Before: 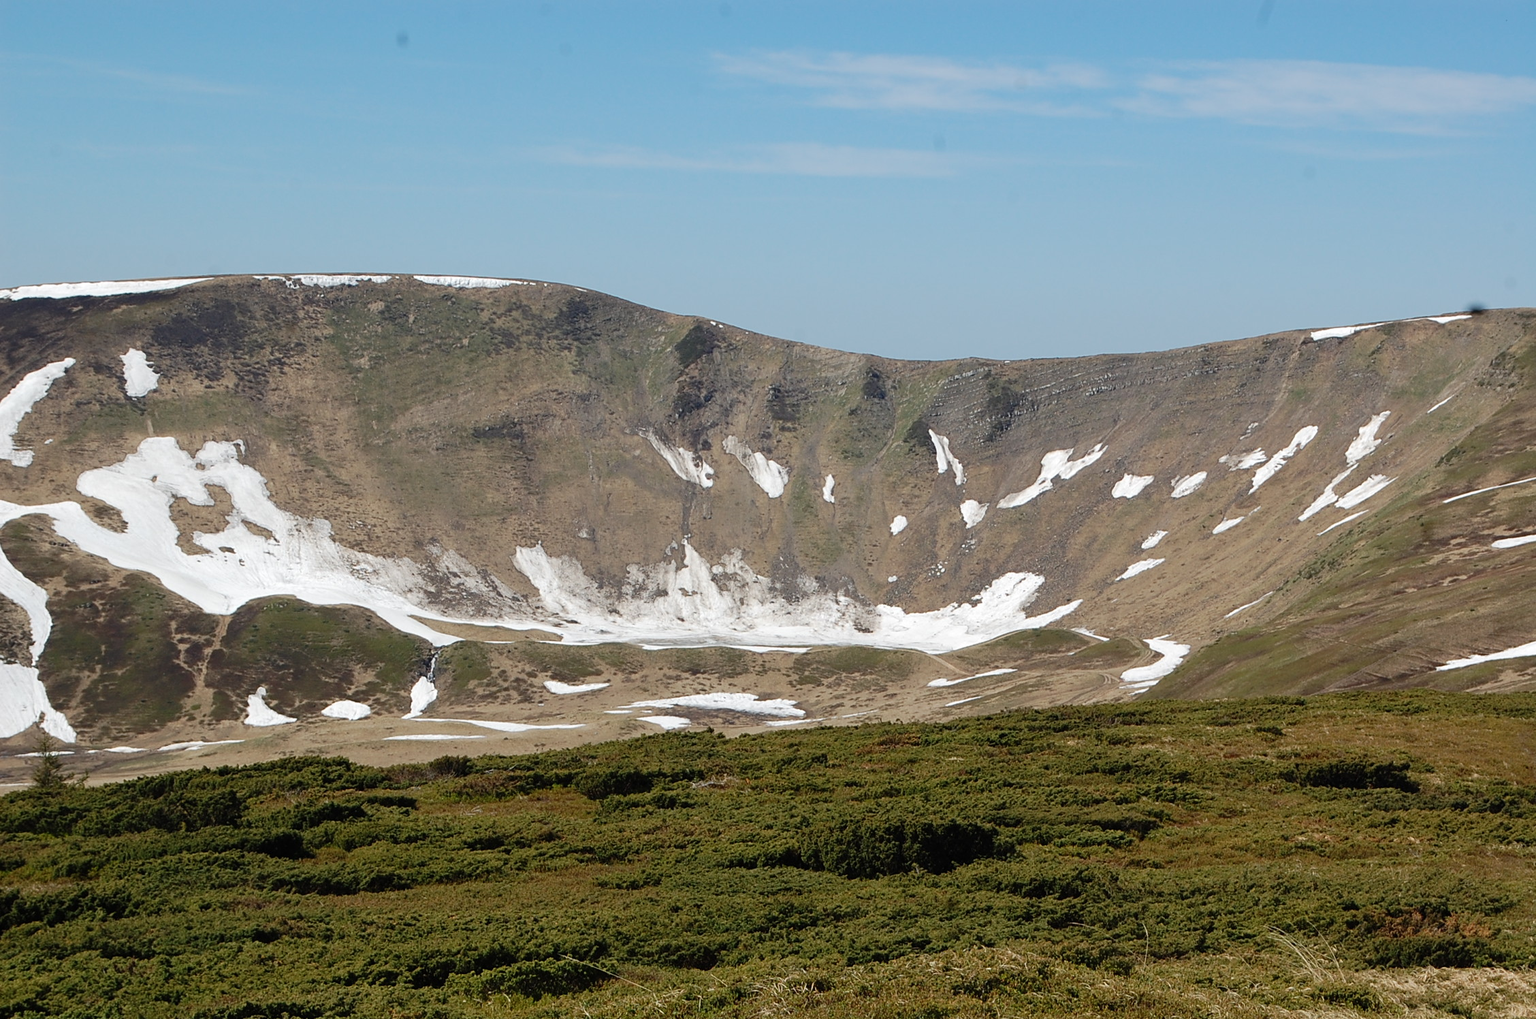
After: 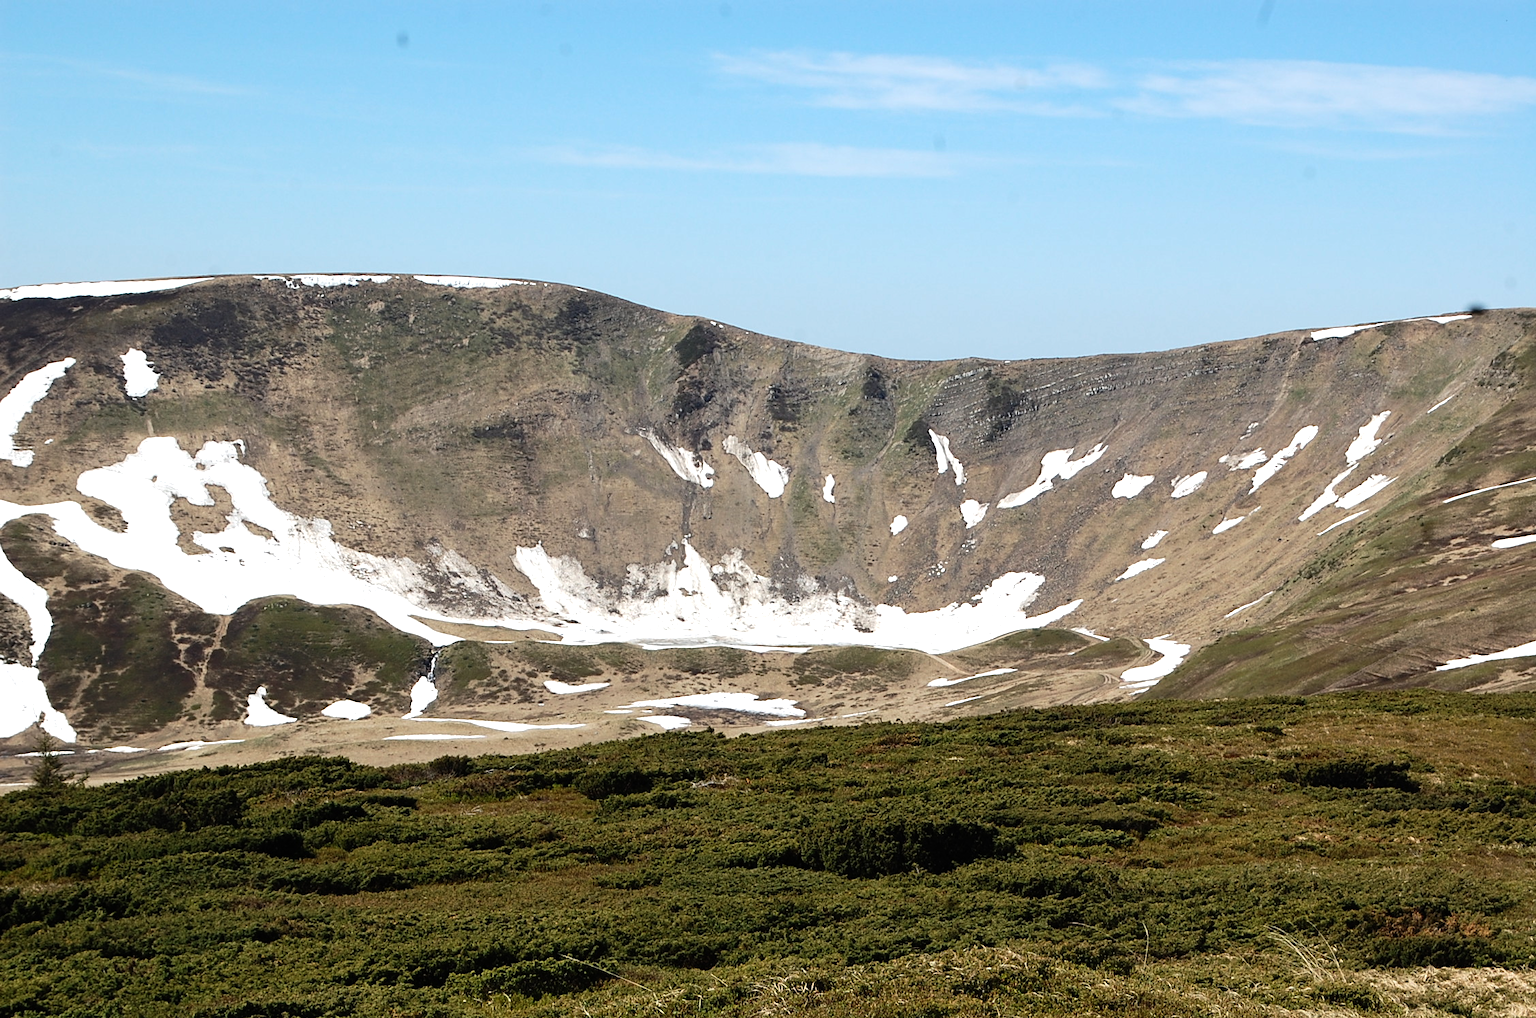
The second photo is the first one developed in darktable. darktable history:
tone equalizer: -8 EV -0.729 EV, -7 EV -0.717 EV, -6 EV -0.565 EV, -5 EV -0.409 EV, -3 EV 0.403 EV, -2 EV 0.6 EV, -1 EV 0.699 EV, +0 EV 0.769 EV, edges refinement/feathering 500, mask exposure compensation -1.57 EV, preserve details no
